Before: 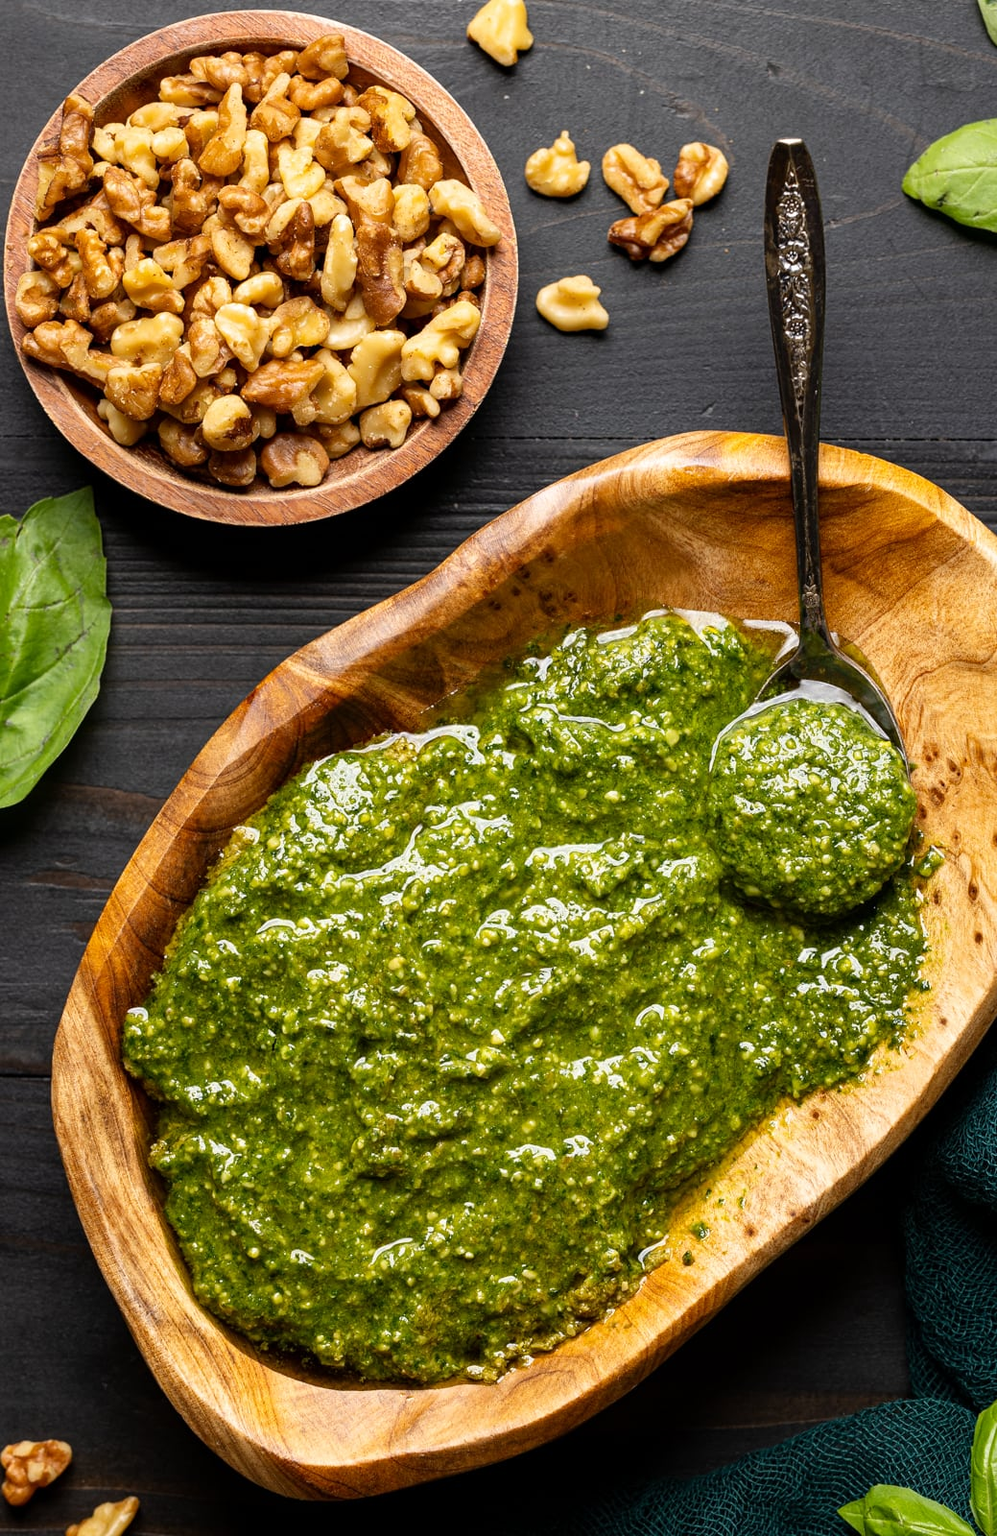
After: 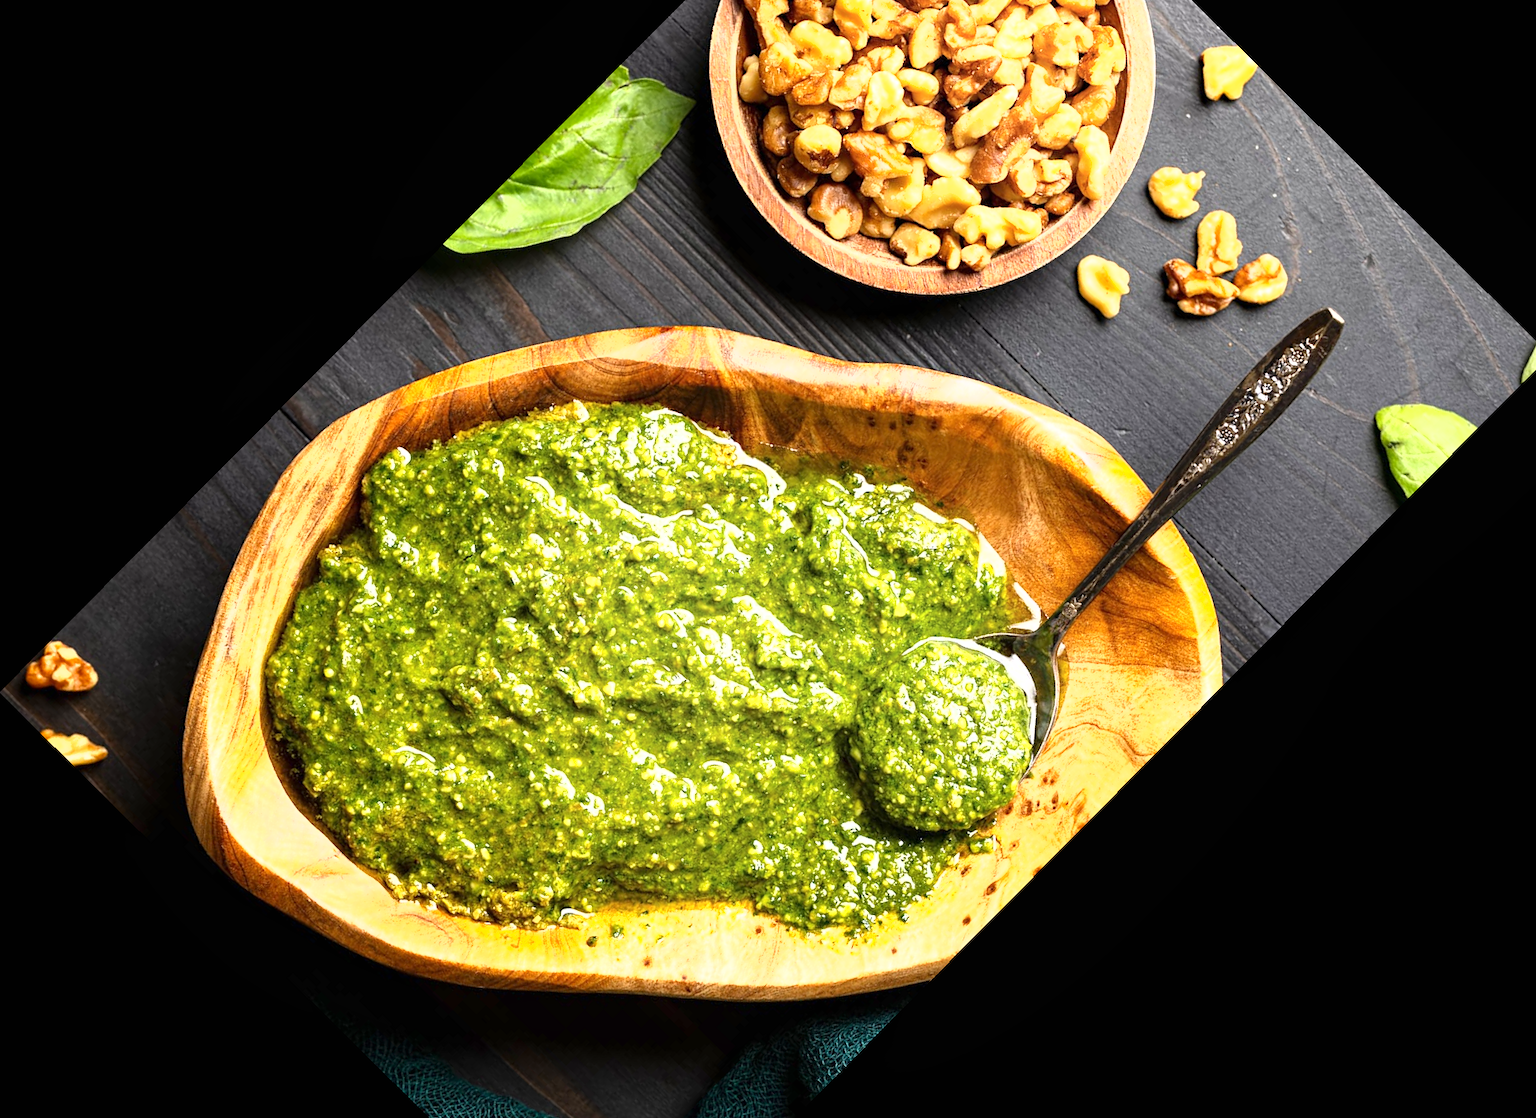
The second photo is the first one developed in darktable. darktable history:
exposure: black level correction 0, exposure 1.1 EV, compensate exposure bias true, compensate highlight preservation false
crop and rotate: angle -44.72°, top 16.278%, right 0.854%, bottom 11.635%
shadows and highlights: shadows -23.05, highlights 45.03, soften with gaussian
contrast equalizer: octaves 7, y [[0.5, 0.502, 0.506, 0.511, 0.52, 0.537], [0.5 ×6], [0.505, 0.509, 0.518, 0.534, 0.553, 0.561], [0 ×6], [0 ×6]], mix 0.31
